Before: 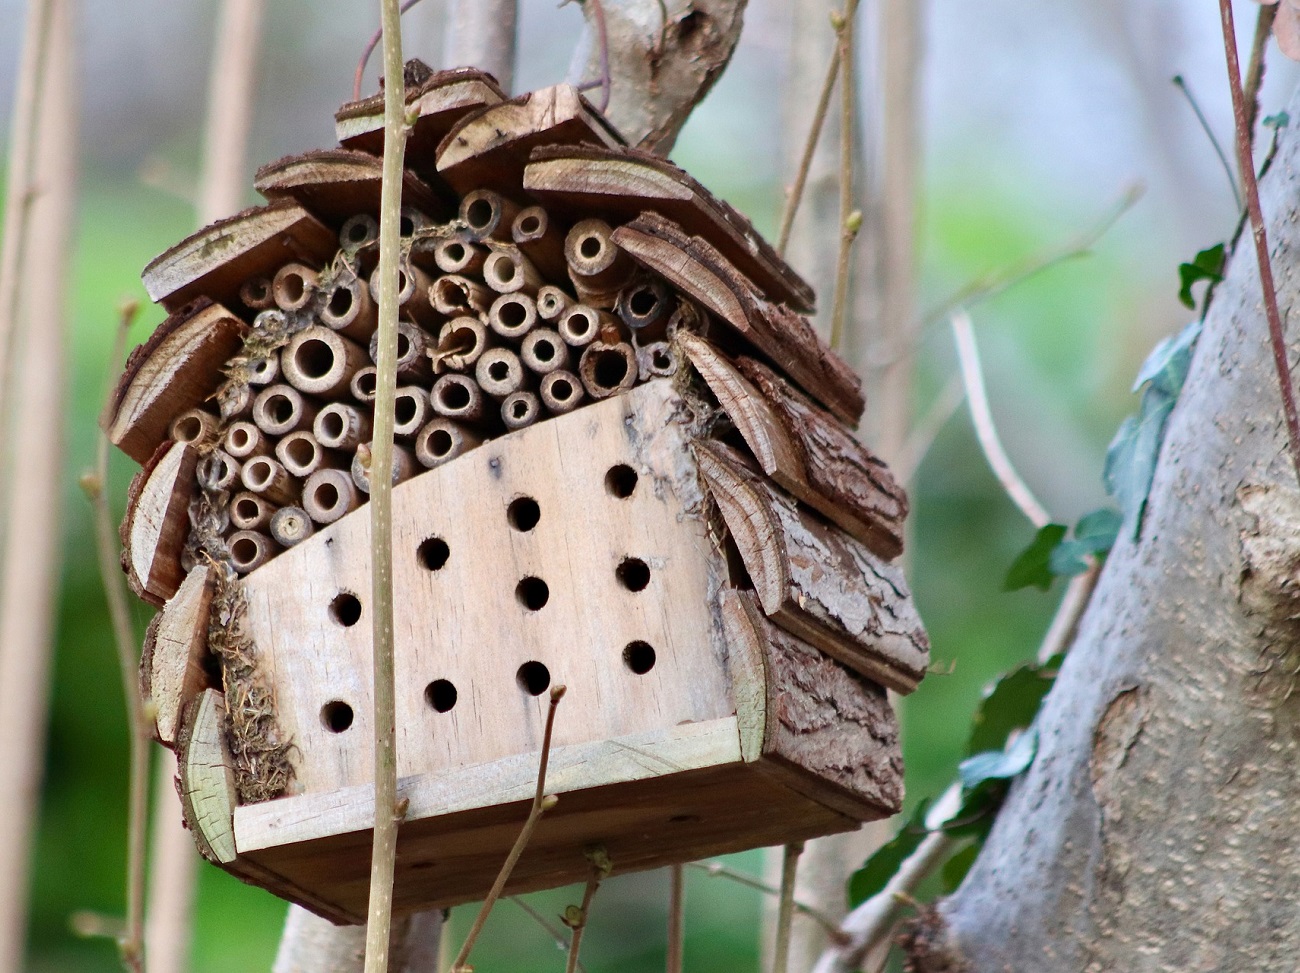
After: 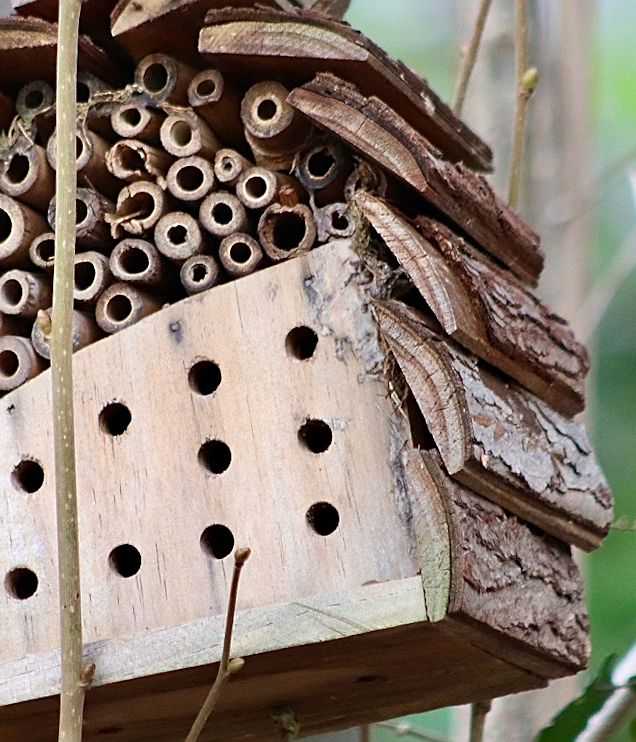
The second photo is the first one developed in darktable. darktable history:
sharpen: on, module defaults
white balance: emerald 1
crop and rotate: angle 0.02°, left 24.353%, top 13.219%, right 26.156%, bottom 8.224%
rotate and perspective: rotation -1°, crop left 0.011, crop right 0.989, crop top 0.025, crop bottom 0.975
